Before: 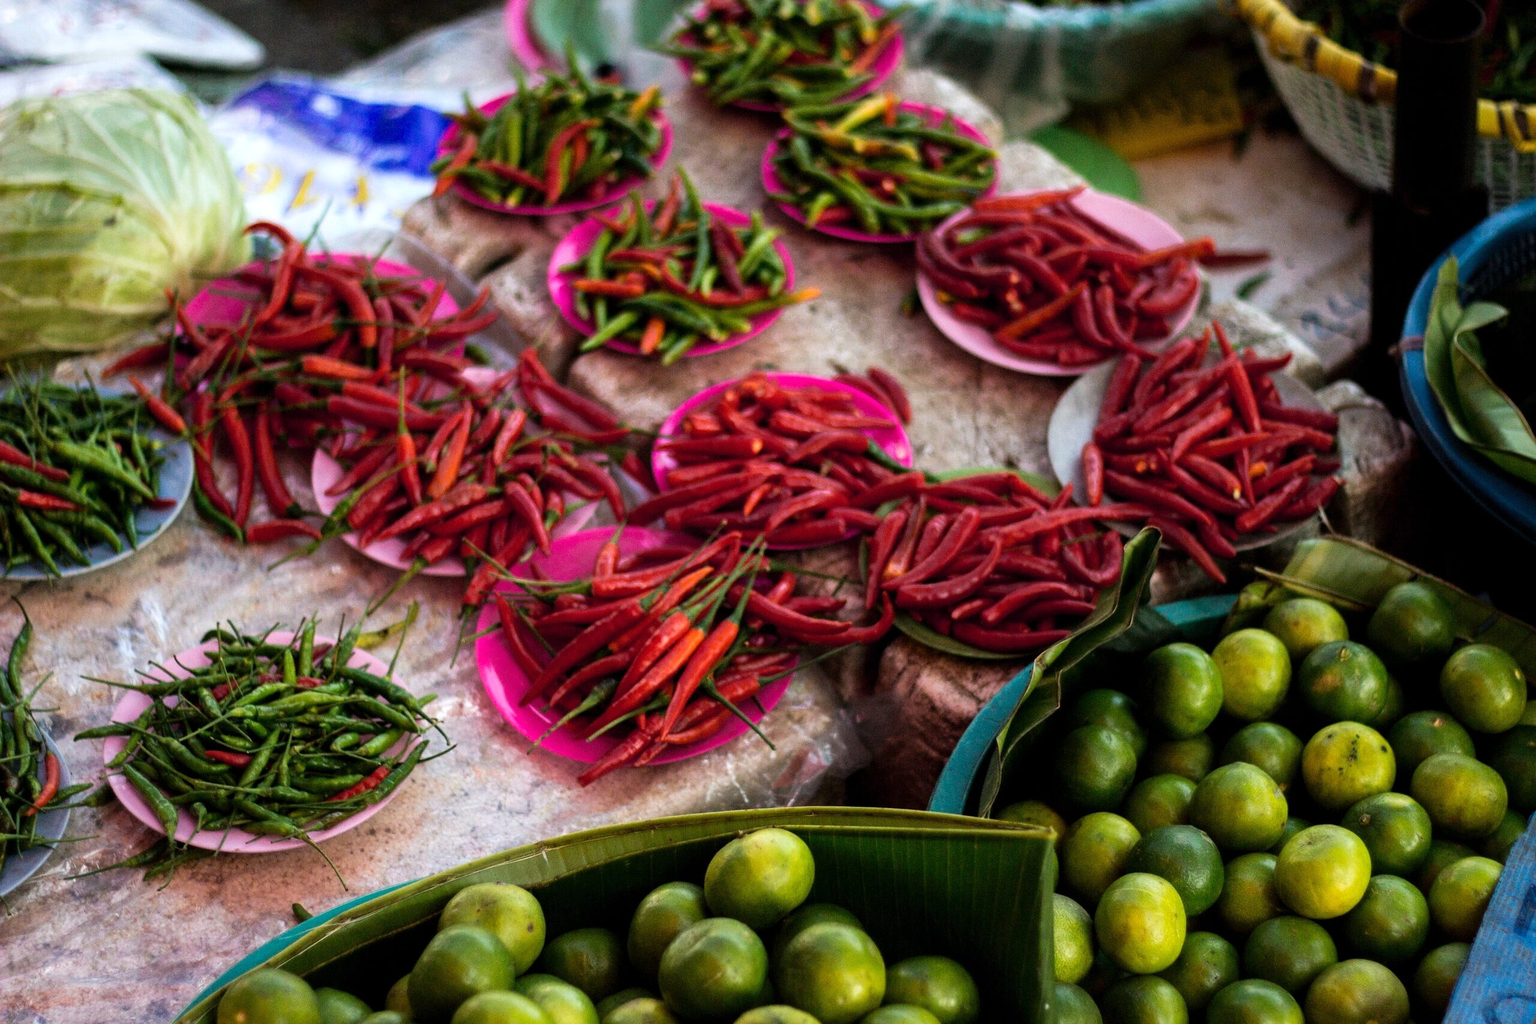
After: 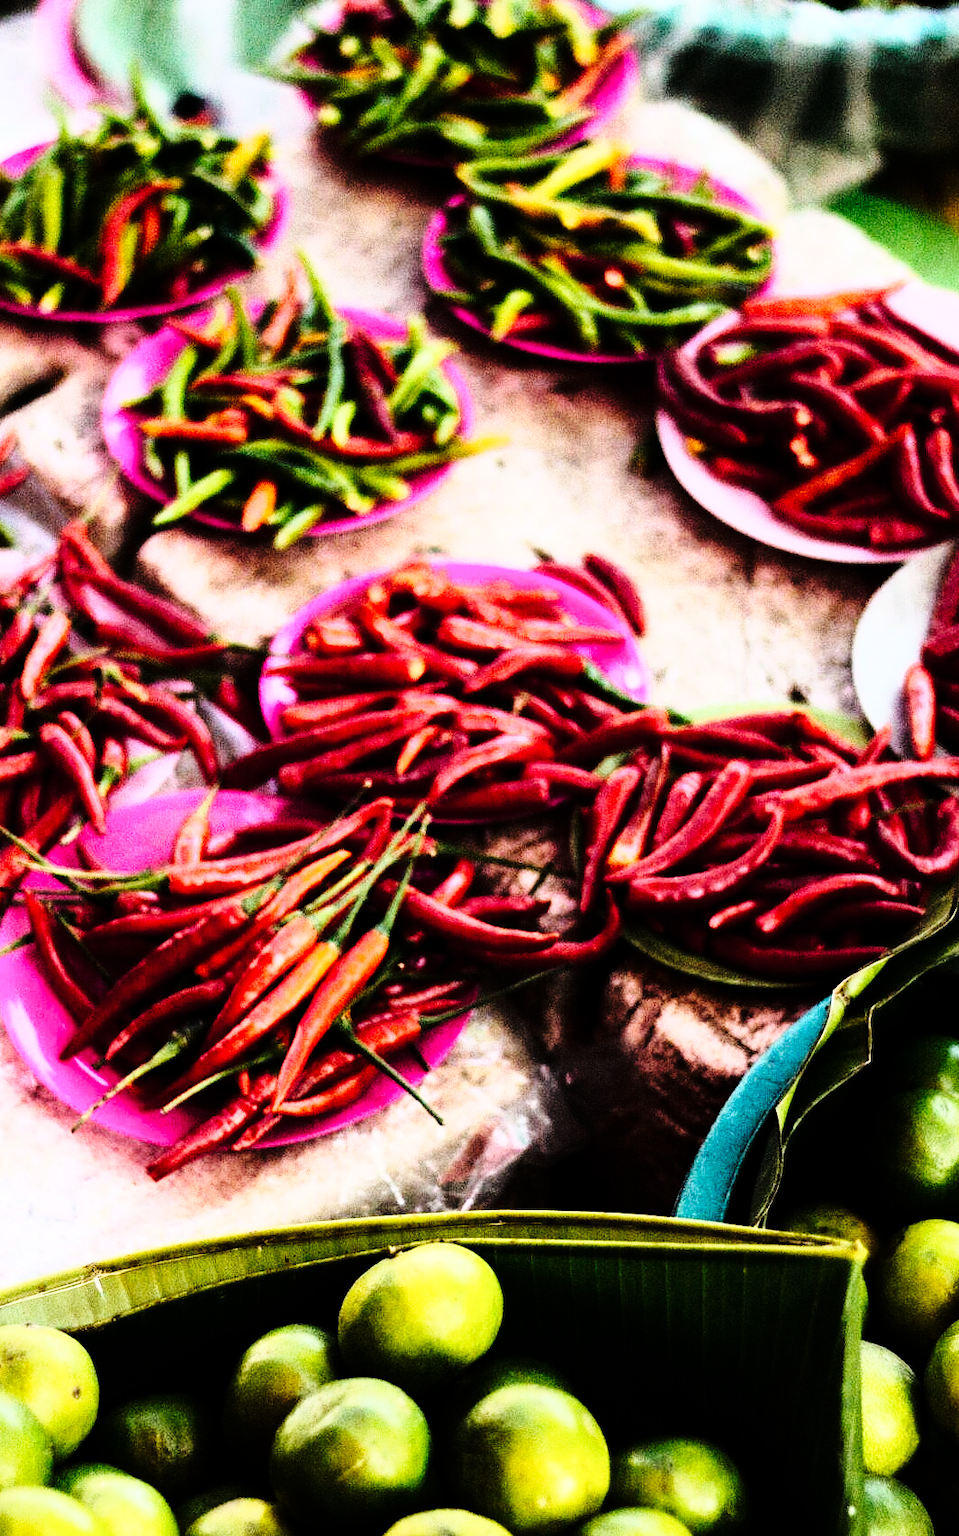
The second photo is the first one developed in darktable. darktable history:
crop: left 31.229%, right 27.105%
base curve: curves: ch0 [(0, 0) (0.036, 0.025) (0.121, 0.166) (0.206, 0.329) (0.605, 0.79) (1, 1)], preserve colors none
rgb curve: curves: ch0 [(0, 0) (0.21, 0.15) (0.24, 0.21) (0.5, 0.75) (0.75, 0.96) (0.89, 0.99) (1, 1)]; ch1 [(0, 0.02) (0.21, 0.13) (0.25, 0.2) (0.5, 0.67) (0.75, 0.9) (0.89, 0.97) (1, 1)]; ch2 [(0, 0.02) (0.21, 0.13) (0.25, 0.2) (0.5, 0.67) (0.75, 0.9) (0.89, 0.97) (1, 1)], compensate middle gray true
